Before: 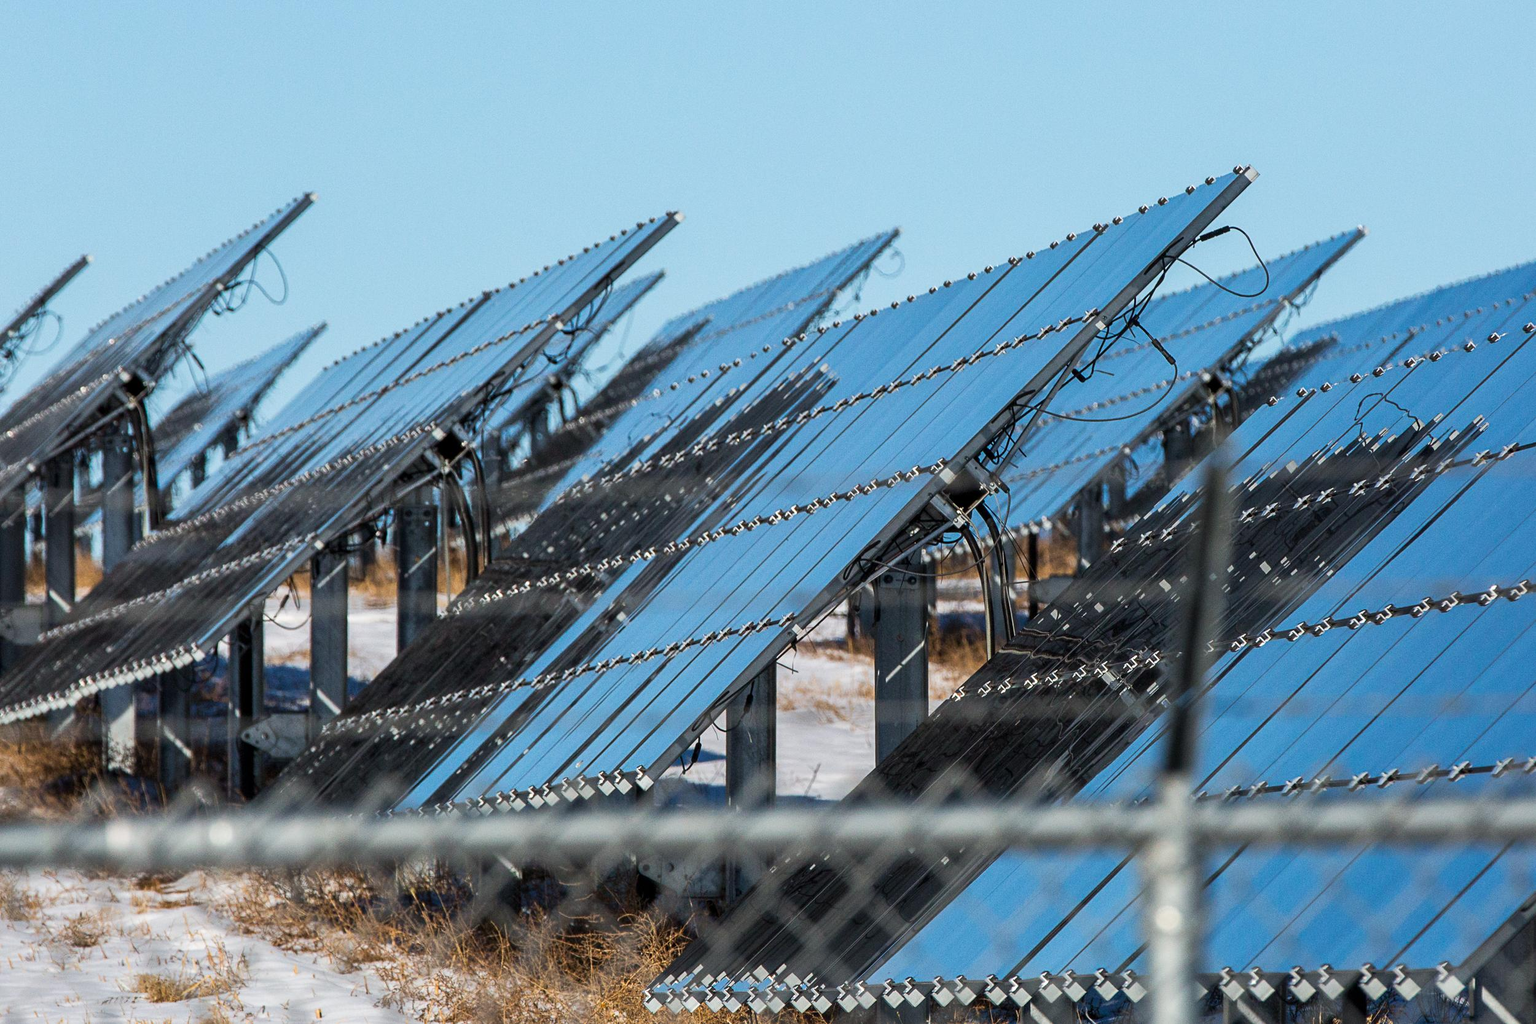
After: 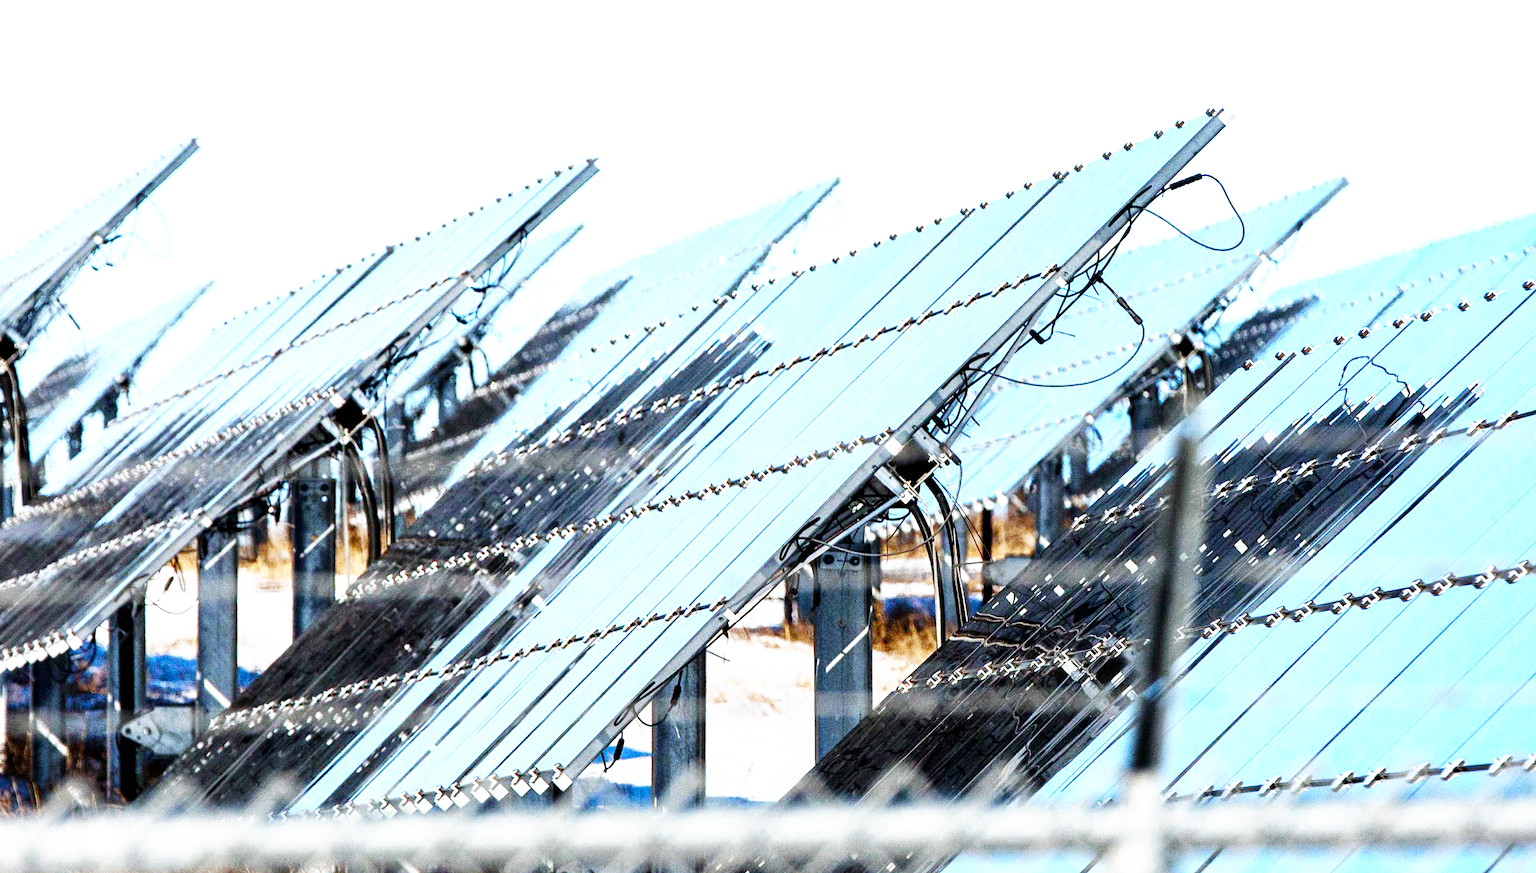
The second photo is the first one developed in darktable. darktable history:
color zones: curves: ch0 [(0, 0.5) (0.125, 0.4) (0.25, 0.5) (0.375, 0.4) (0.5, 0.4) (0.625, 0.6) (0.75, 0.6) (0.875, 0.5)]; ch1 [(0, 0.35) (0.125, 0.45) (0.25, 0.35) (0.375, 0.35) (0.5, 0.35) (0.625, 0.35) (0.75, 0.45) (0.875, 0.35)]; ch2 [(0, 0.6) (0.125, 0.5) (0.25, 0.5) (0.375, 0.6) (0.5, 0.6) (0.625, 0.5) (0.75, 0.5) (0.875, 0.5)]
color balance rgb: global offset › luminance -0.467%, linear chroma grading › global chroma 1.23%, linear chroma grading › mid-tones -1.009%, perceptual saturation grading › global saturation 20%, perceptual saturation grading › highlights -24.908%, perceptual saturation grading › shadows 24.425%, global vibrance 9.74%
crop: left 8.514%, top 6.626%, bottom 15.293%
base curve: curves: ch0 [(0, 0) (0.007, 0.004) (0.027, 0.03) (0.046, 0.07) (0.207, 0.54) (0.442, 0.872) (0.673, 0.972) (1, 1)], preserve colors none
exposure: black level correction 0, exposure 0.692 EV, compensate highlight preservation false
